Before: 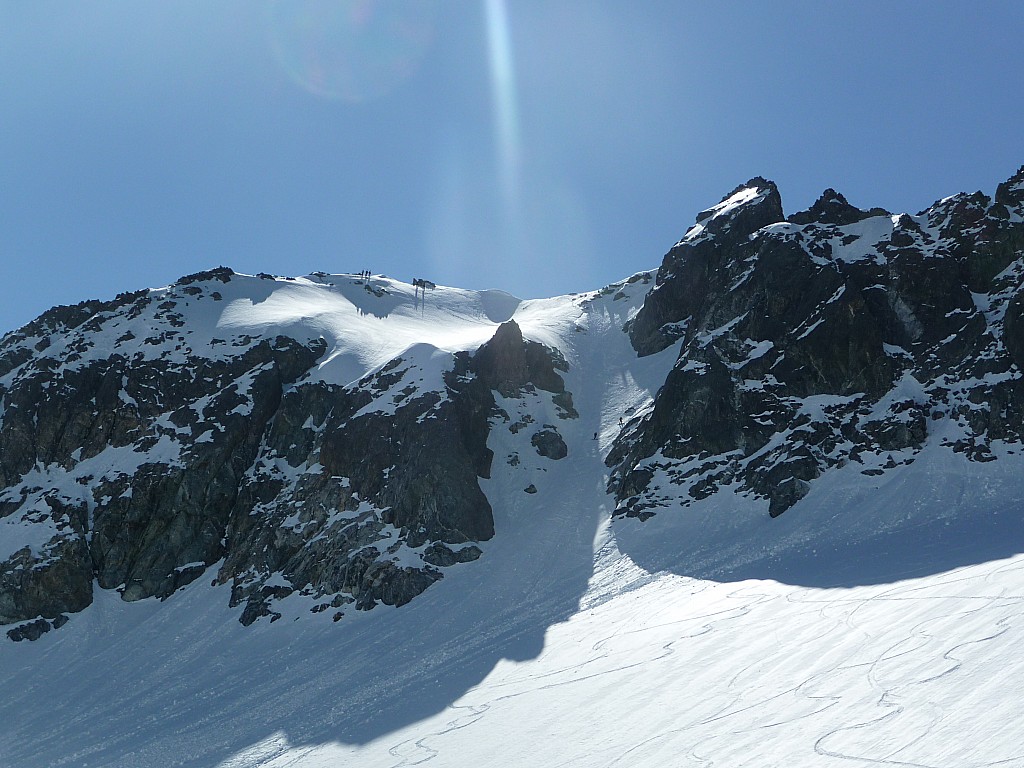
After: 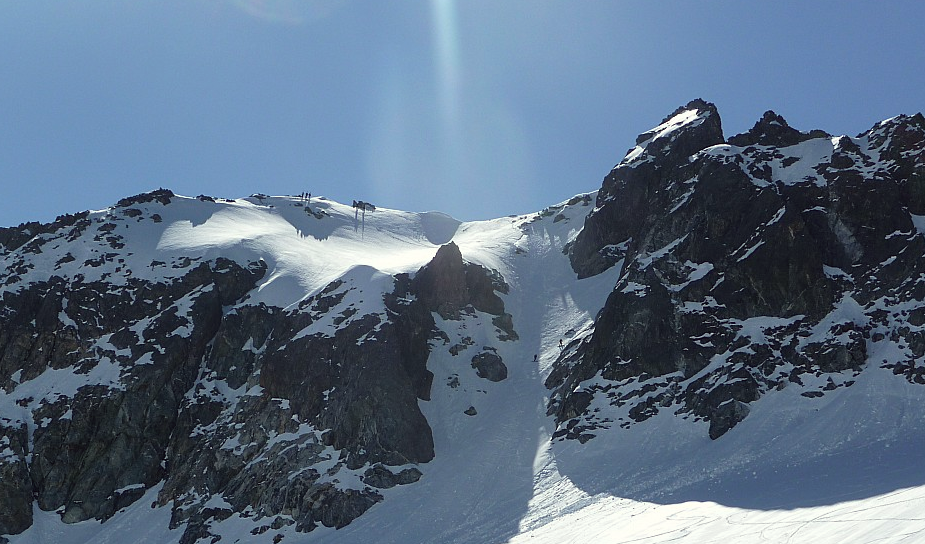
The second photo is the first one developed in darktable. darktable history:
crop: left 5.949%, top 10.211%, right 3.664%, bottom 18.888%
color correction: highlights a* -0.94, highlights b* 4.64, shadows a* 3.58
